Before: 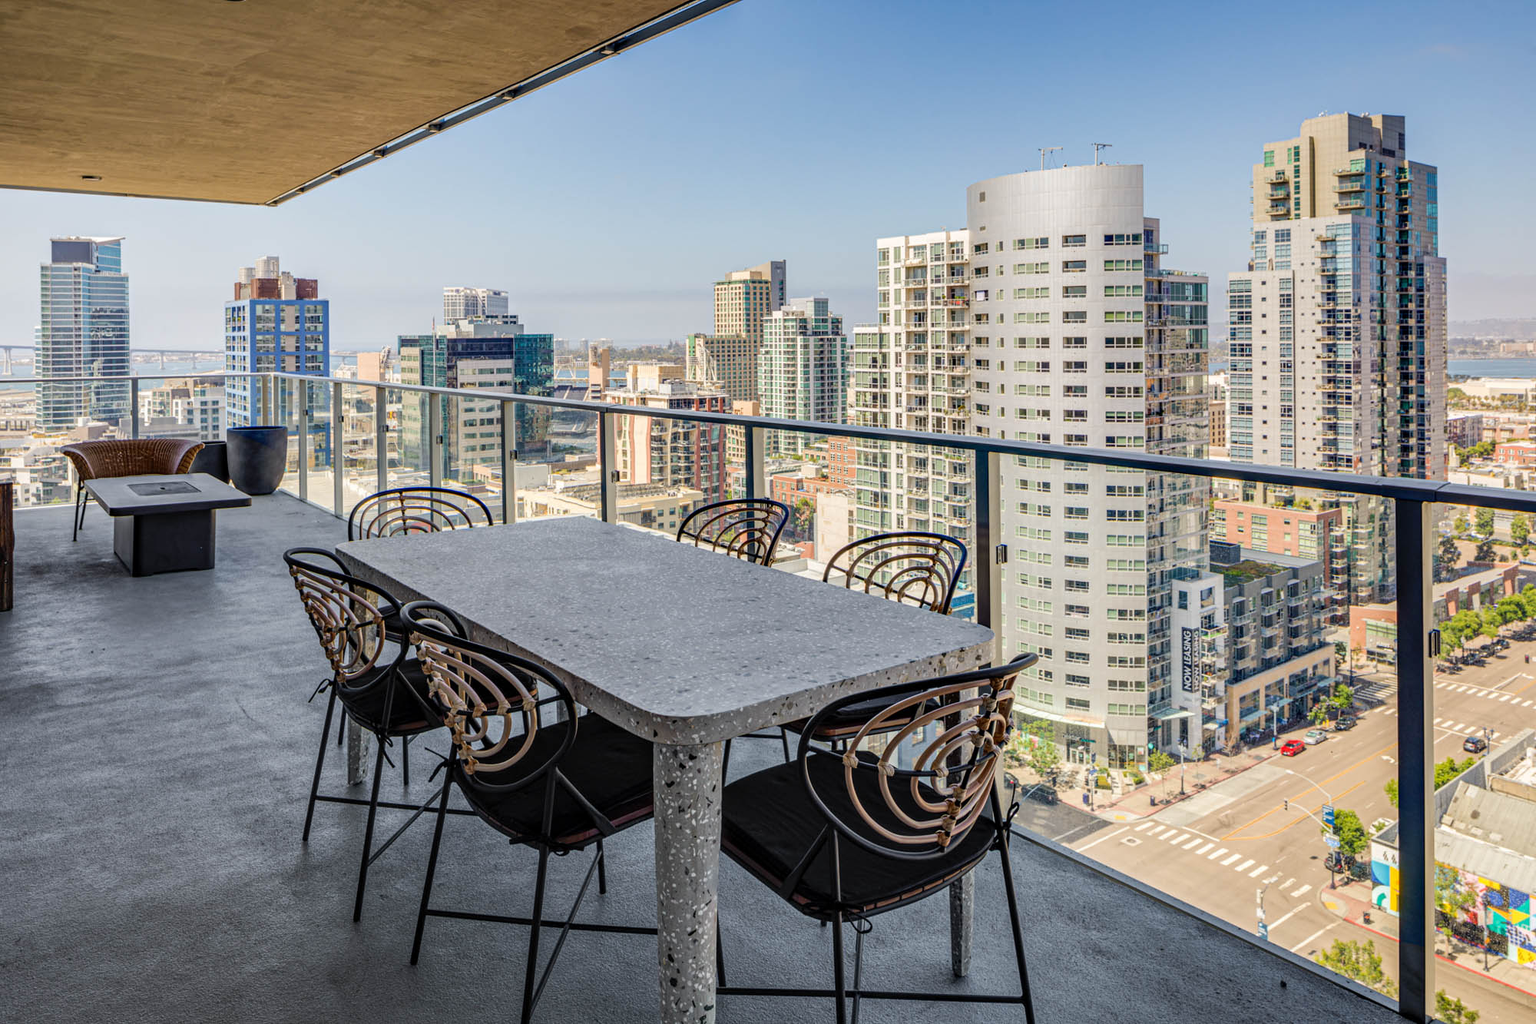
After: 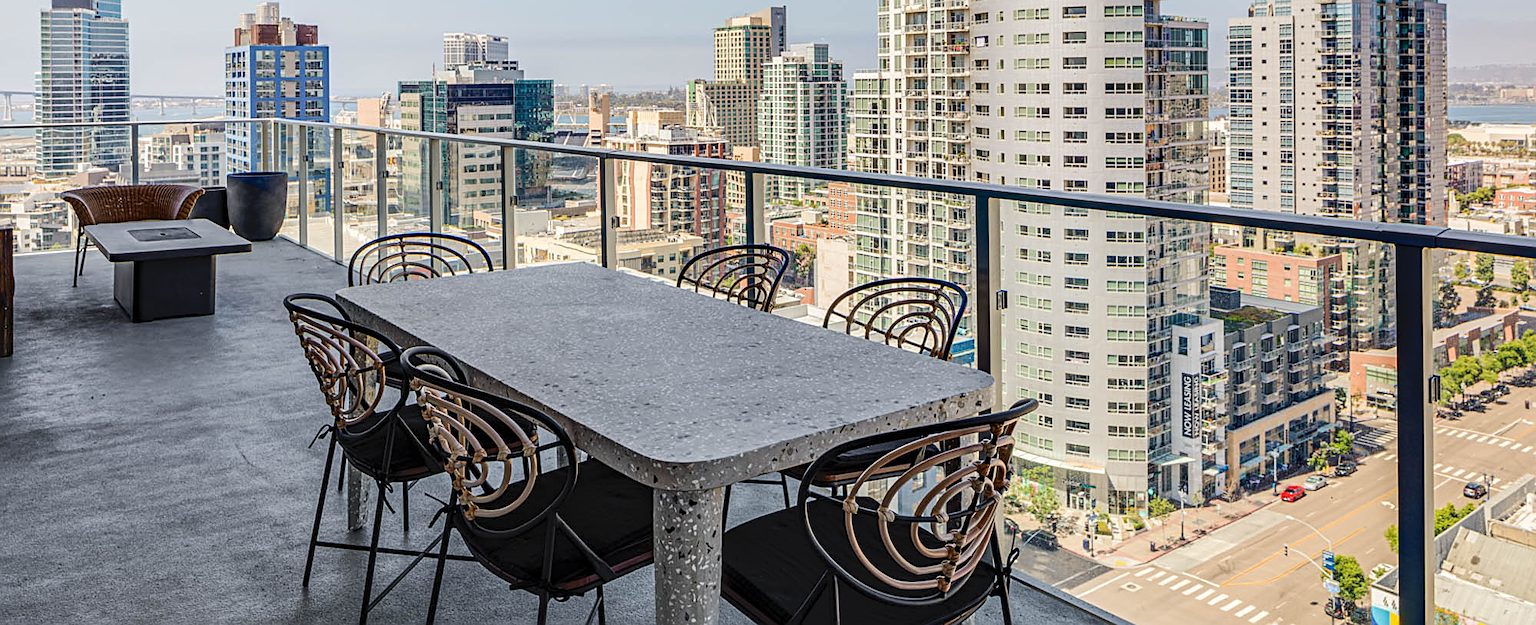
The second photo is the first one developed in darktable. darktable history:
tone curve: curves: ch0 [(0, 0) (0.003, 0.005) (0.011, 0.021) (0.025, 0.042) (0.044, 0.065) (0.069, 0.074) (0.1, 0.092) (0.136, 0.123) (0.177, 0.159) (0.224, 0.2) (0.277, 0.252) (0.335, 0.32) (0.399, 0.392) (0.468, 0.468) (0.543, 0.549) (0.623, 0.638) (0.709, 0.721) (0.801, 0.812) (0.898, 0.896) (1, 1)], color space Lab, independent channels, preserve colors none
sharpen: on, module defaults
crop and rotate: top 24.847%, bottom 14.02%
